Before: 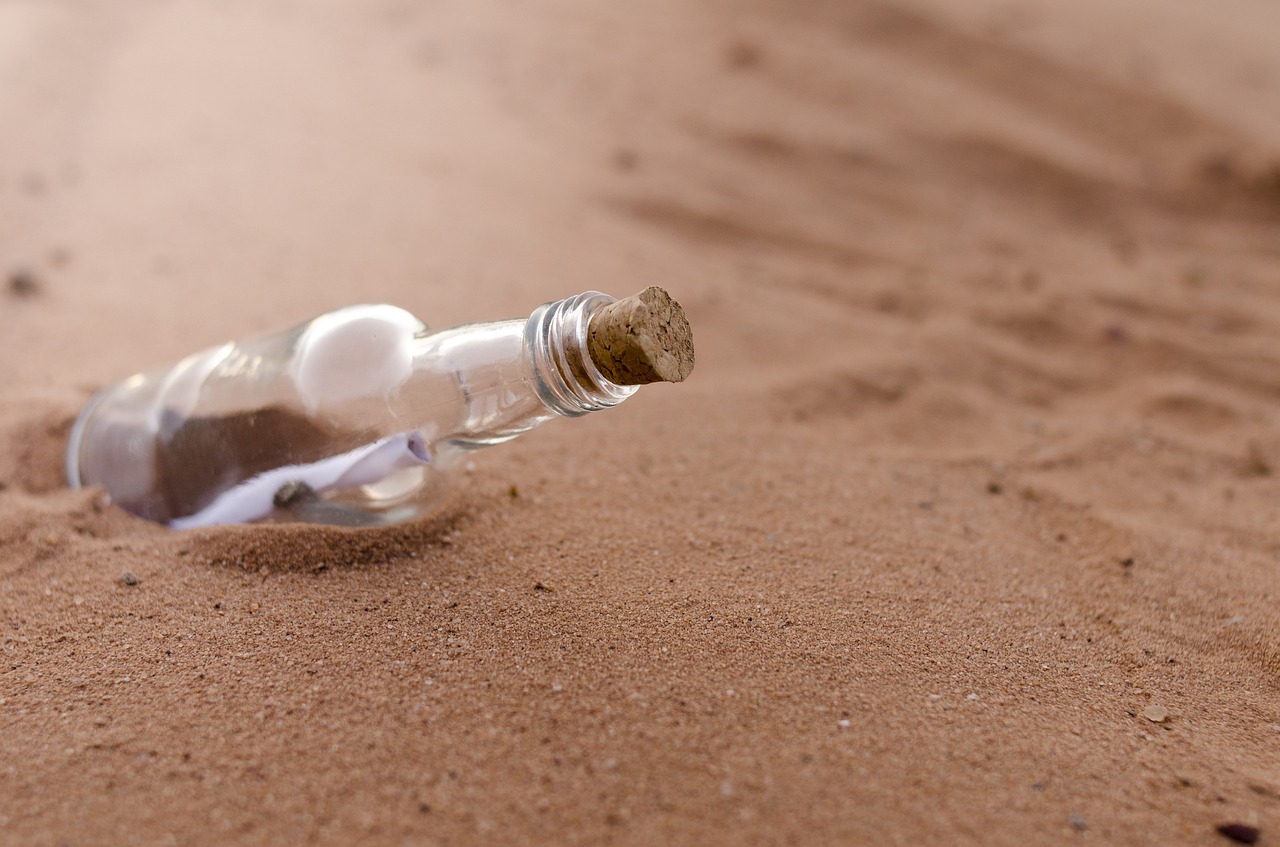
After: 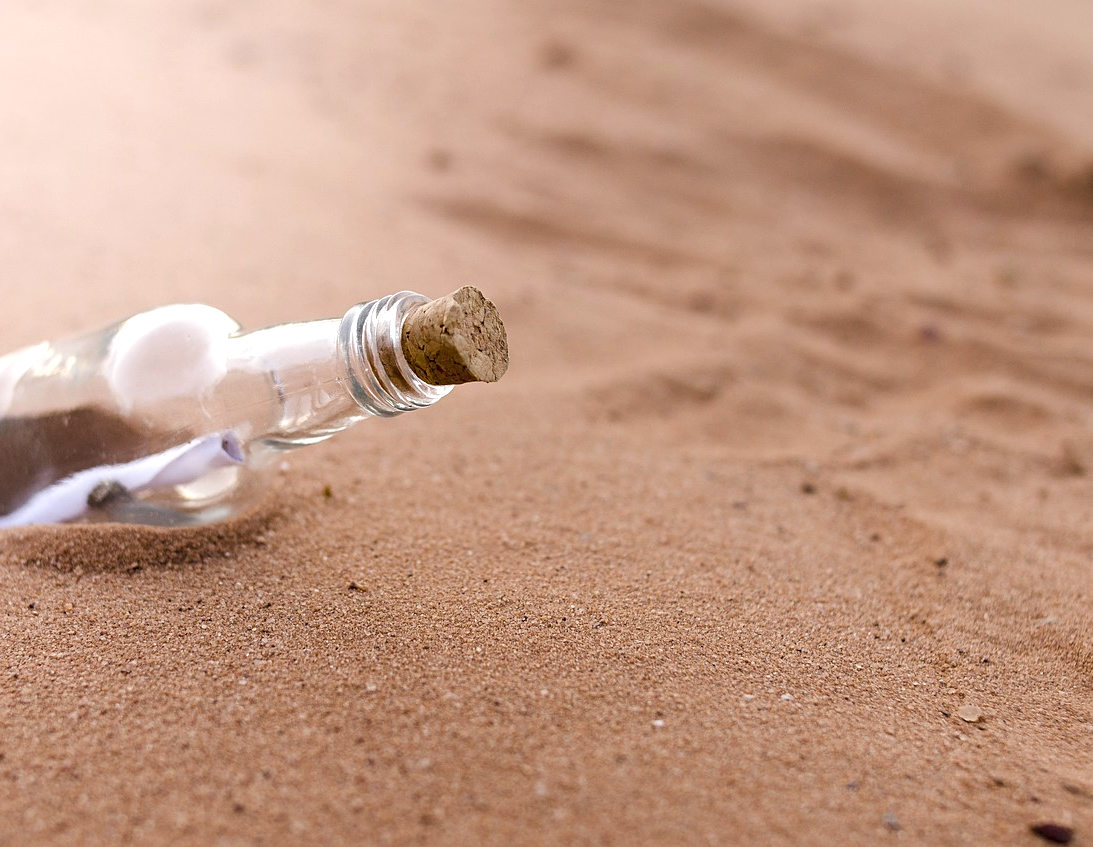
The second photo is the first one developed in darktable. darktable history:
sharpen: amount 0.2
crop and rotate: left 14.584%
white balance: red 0.988, blue 1.017
exposure: black level correction 0, exposure 0.5 EV, compensate highlight preservation false
